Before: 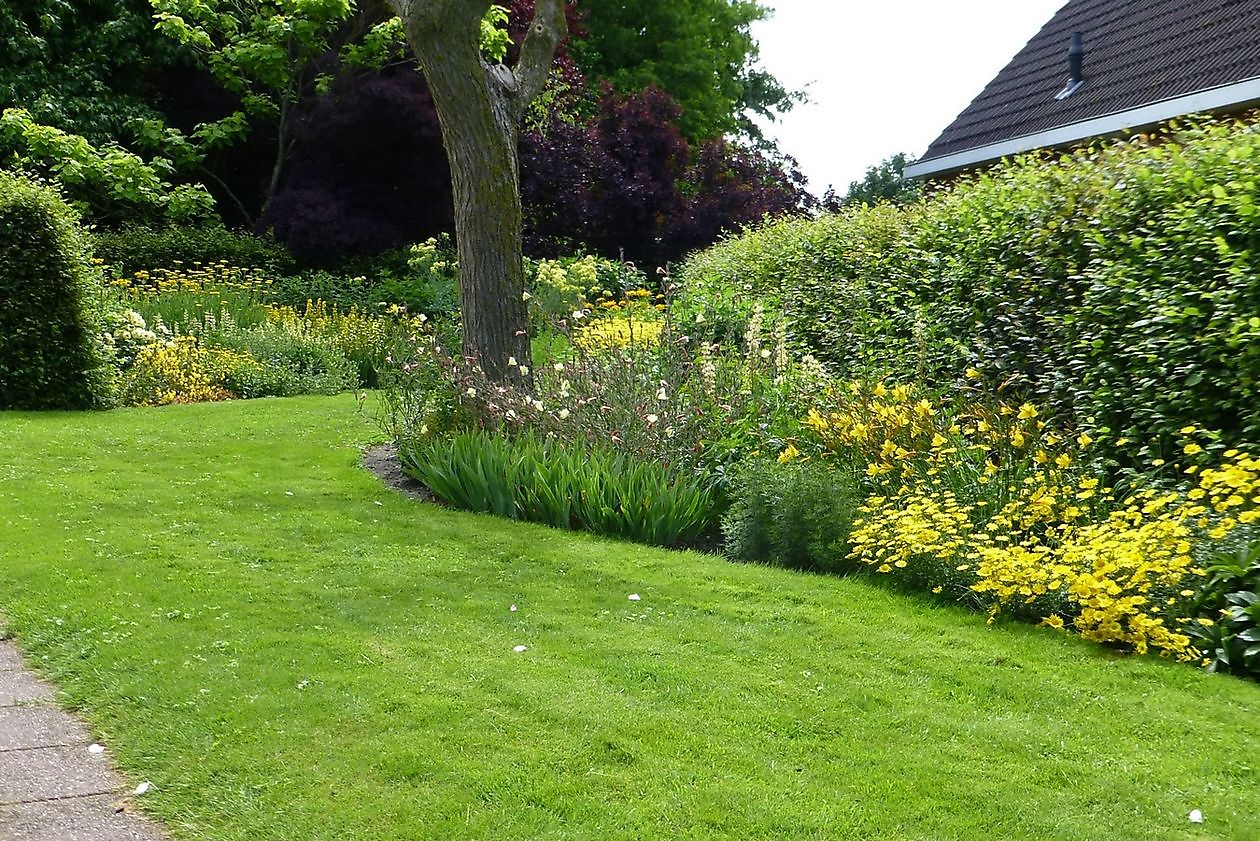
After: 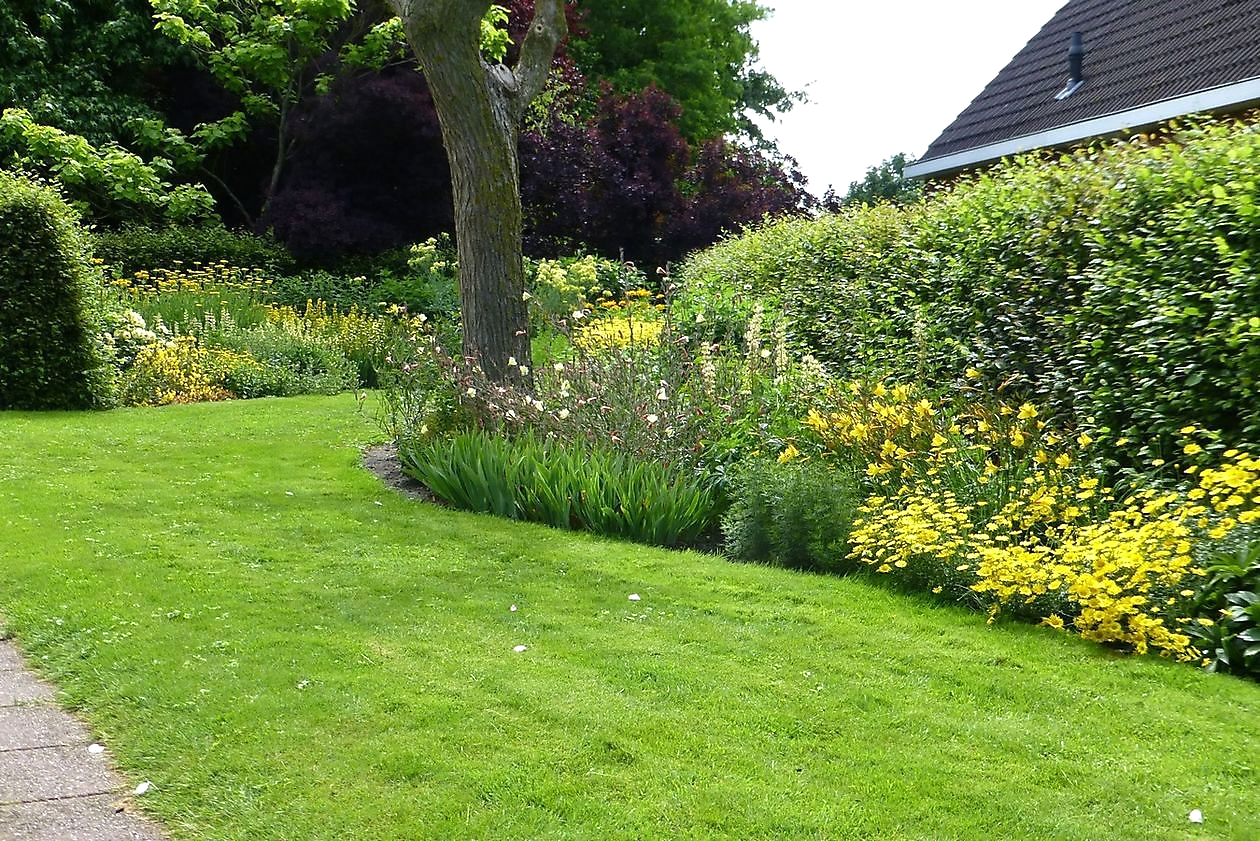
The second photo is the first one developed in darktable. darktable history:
exposure: exposure 0.202 EV, compensate highlight preservation false
